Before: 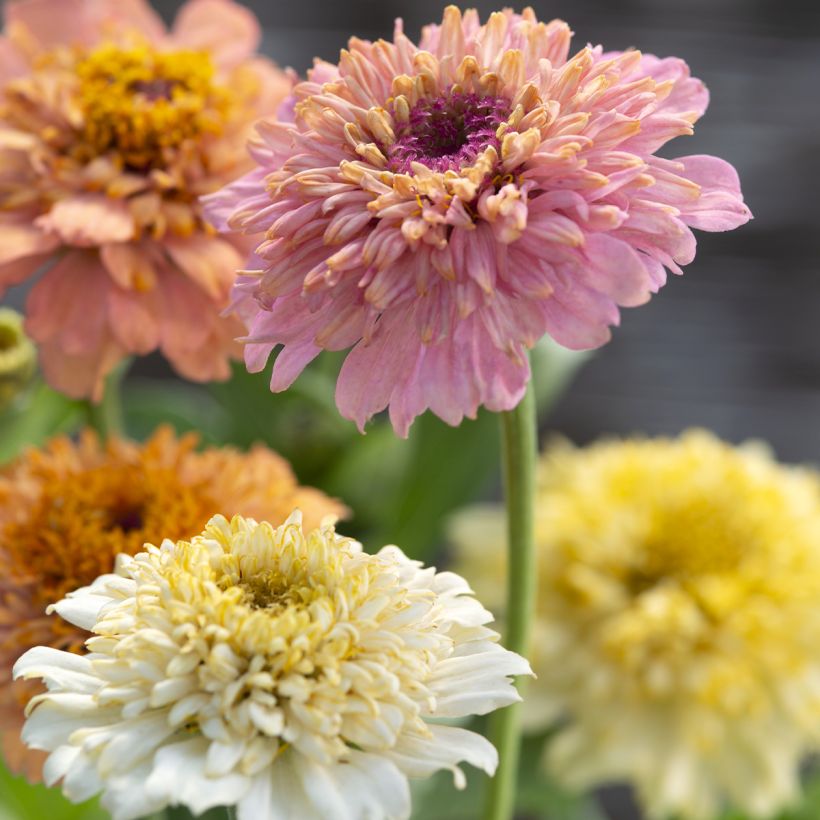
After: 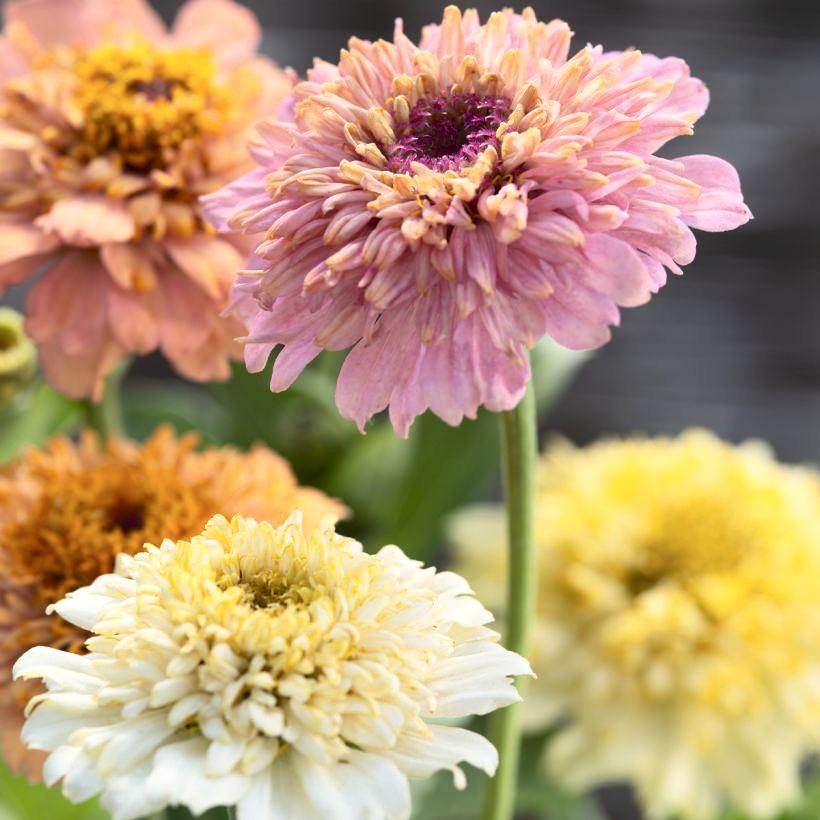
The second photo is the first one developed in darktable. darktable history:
contrast brightness saturation: contrast 0.236, brightness 0.089
